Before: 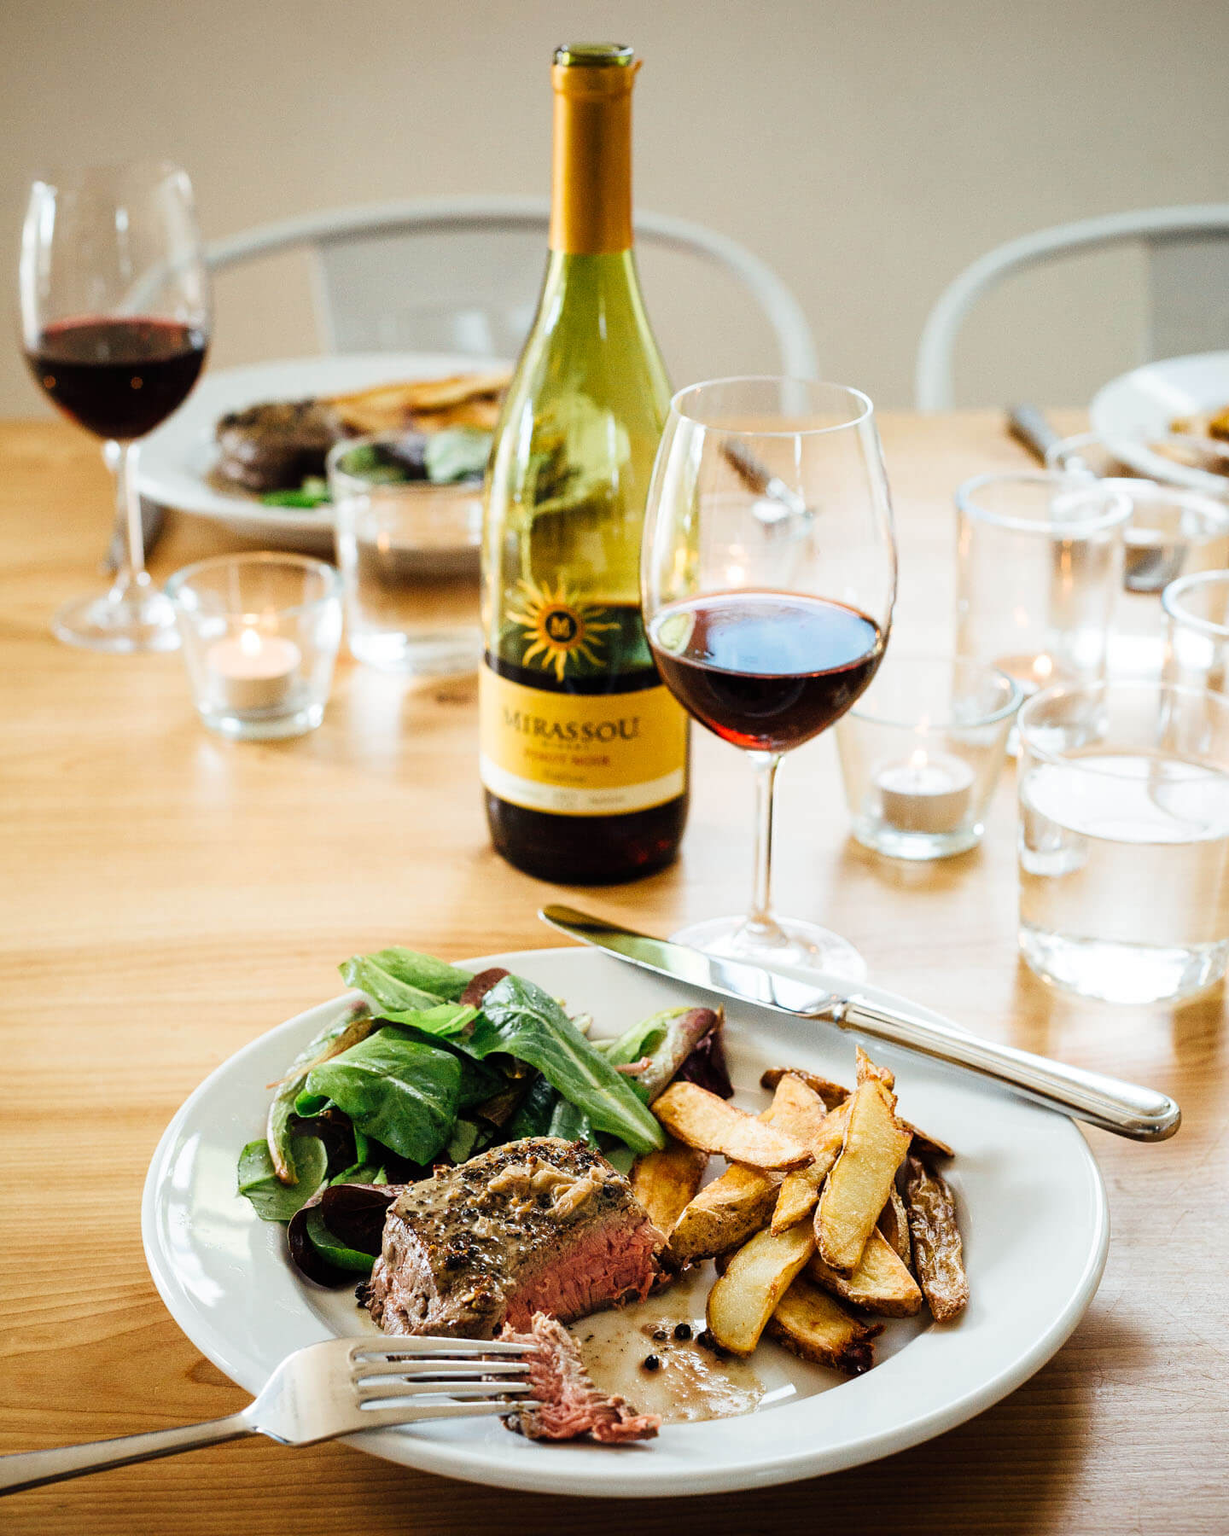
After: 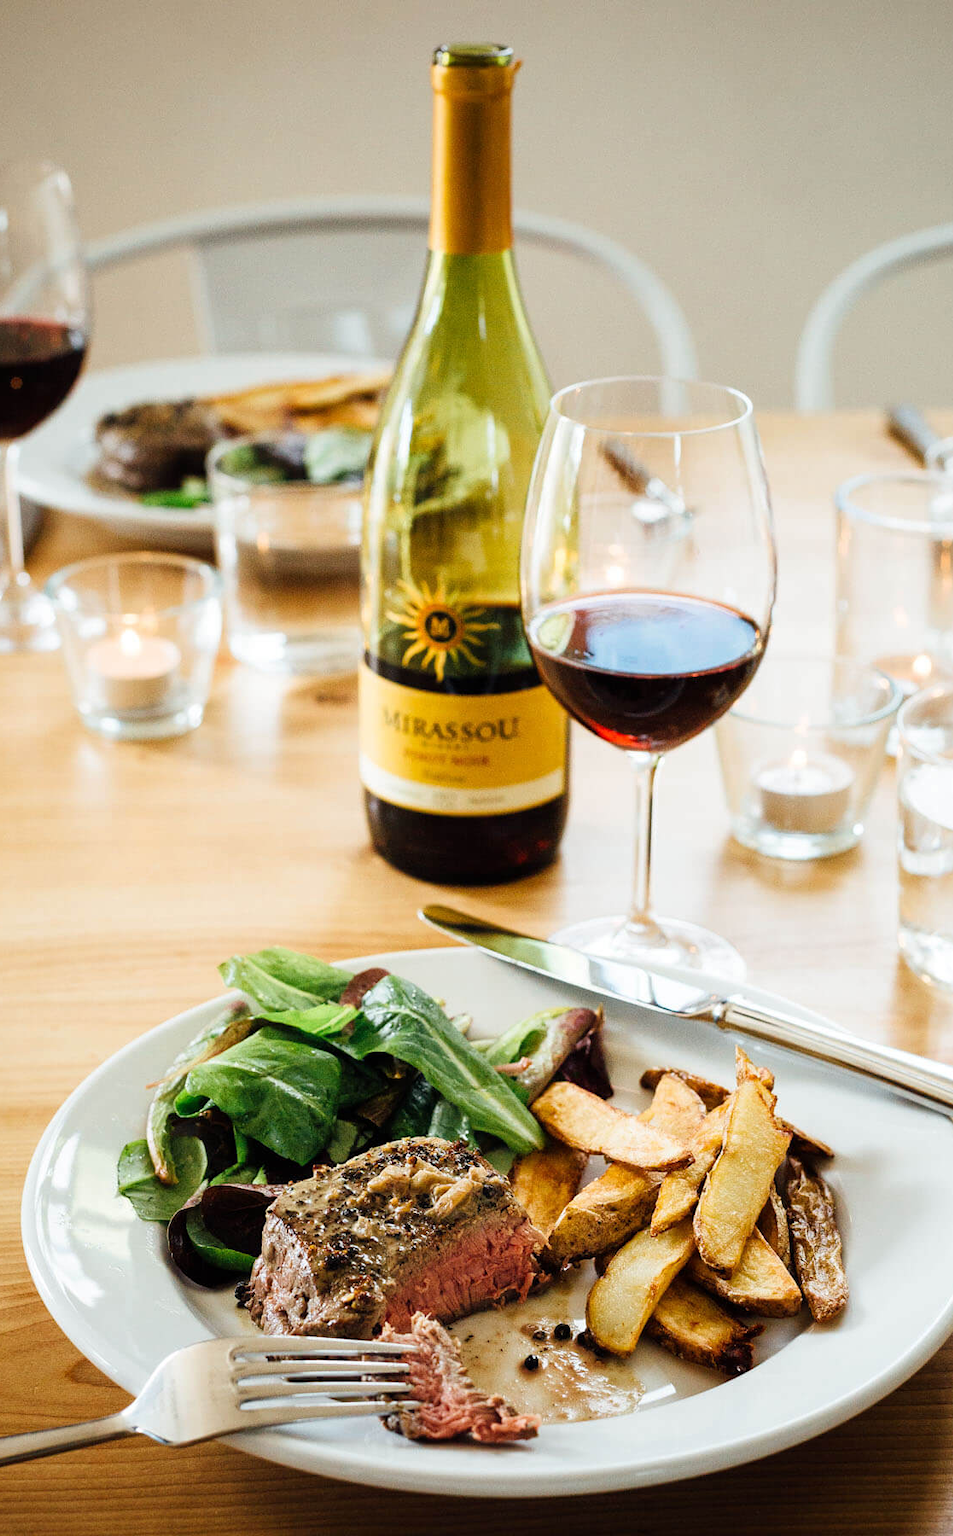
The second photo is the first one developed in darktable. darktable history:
crop: left 9.845%, right 12.572%
